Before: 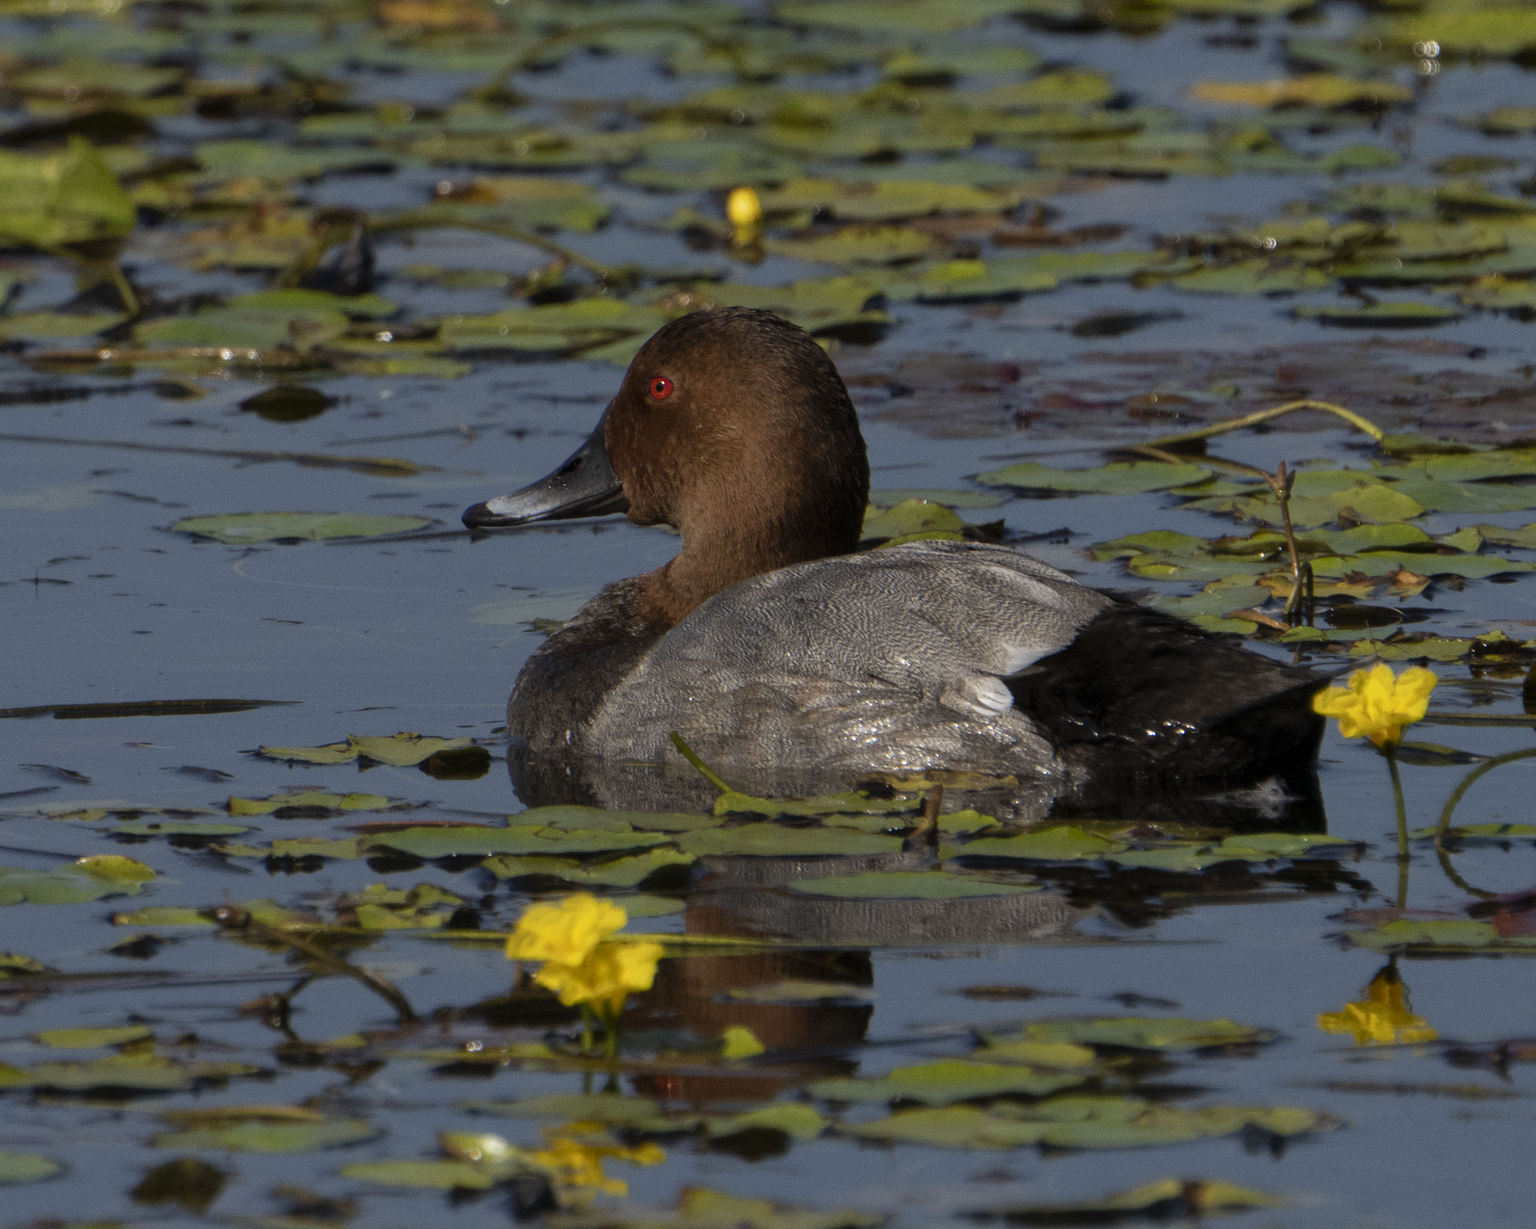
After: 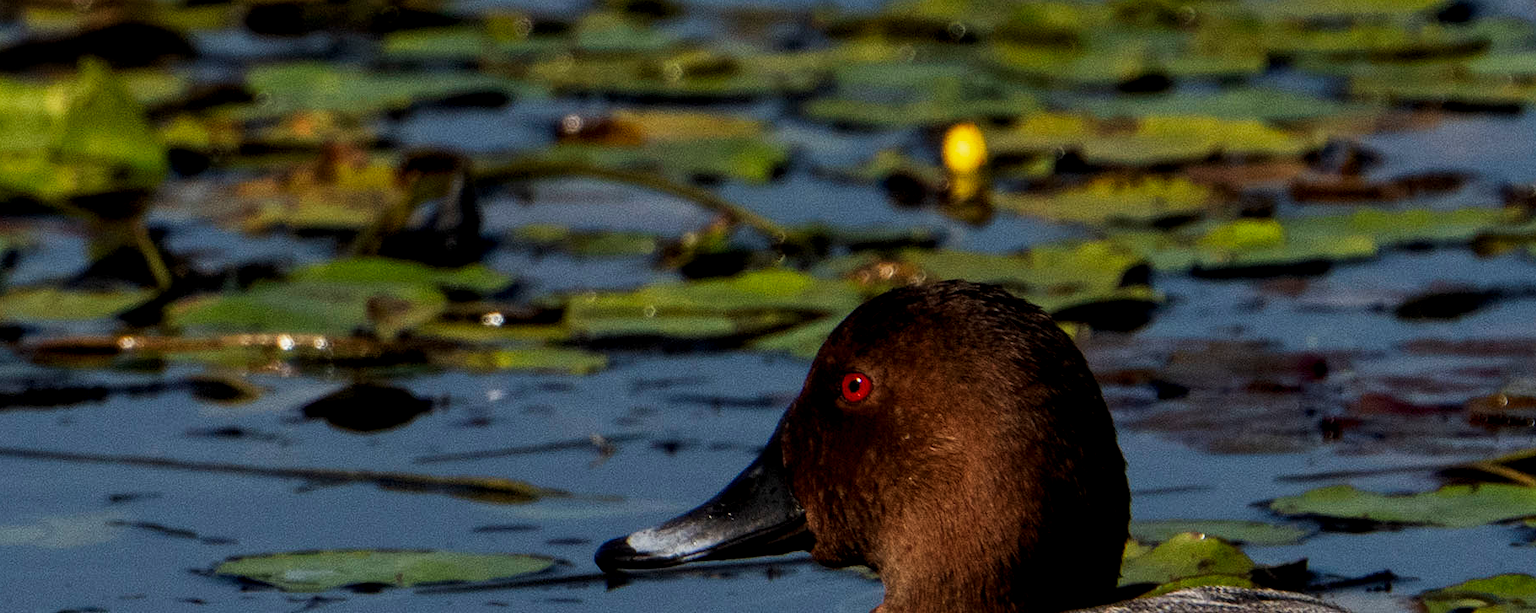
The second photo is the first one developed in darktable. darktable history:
sigmoid: contrast 1.93, skew 0.29, preserve hue 0%
local contrast: on, module defaults
crop: left 0.579%, top 7.627%, right 23.167%, bottom 54.275%
